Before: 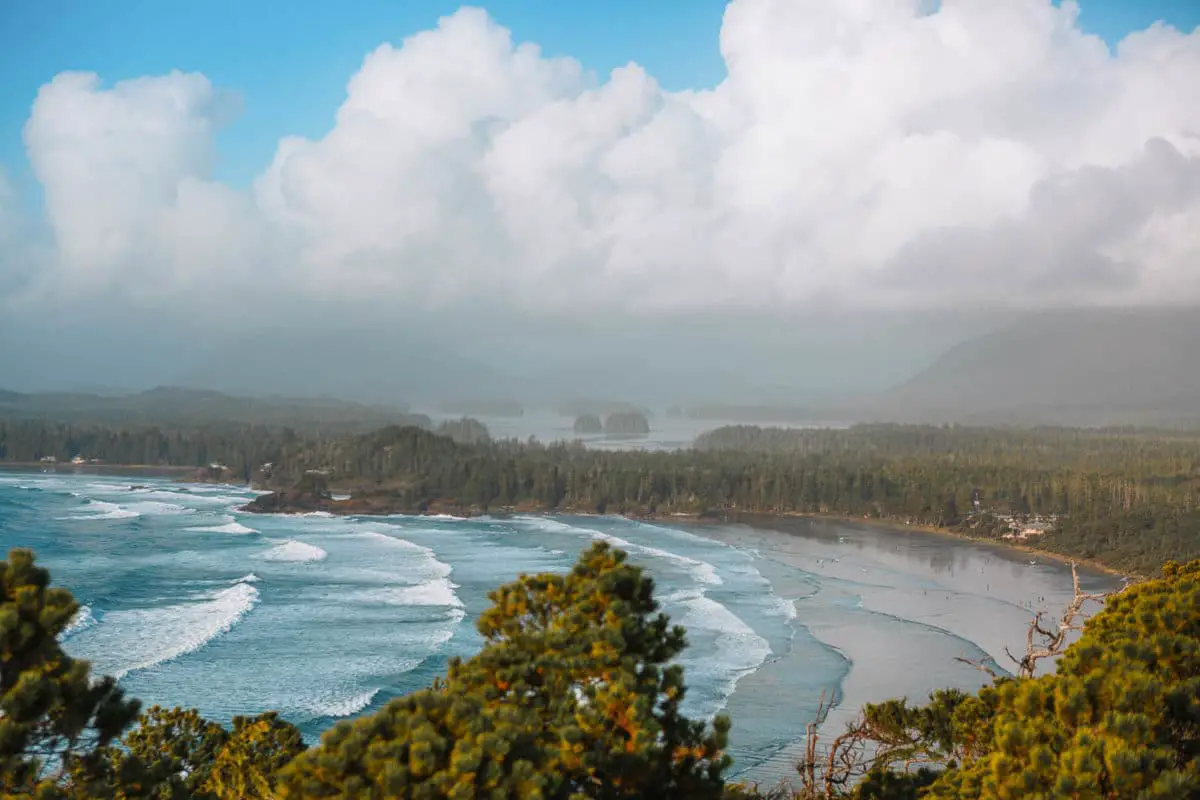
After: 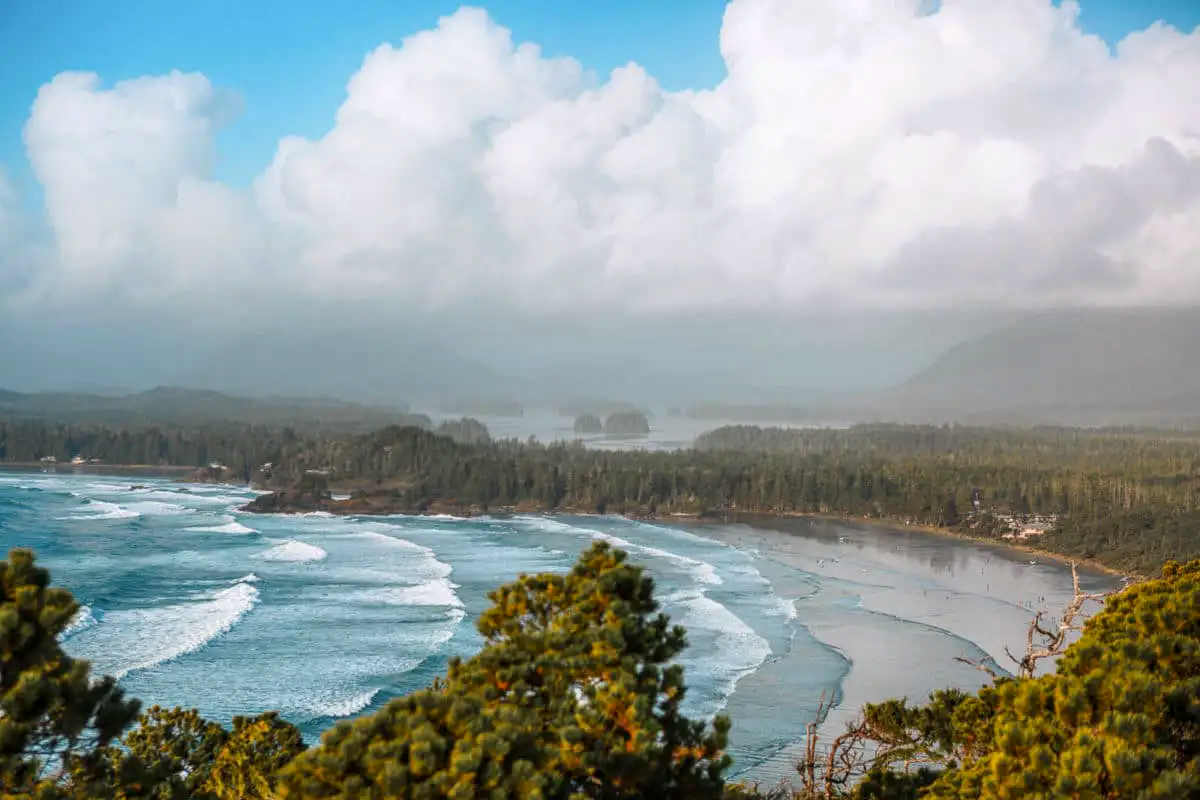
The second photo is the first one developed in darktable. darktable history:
contrast brightness saturation: contrast 0.1, brightness 0.03, saturation 0.09
local contrast: on, module defaults
